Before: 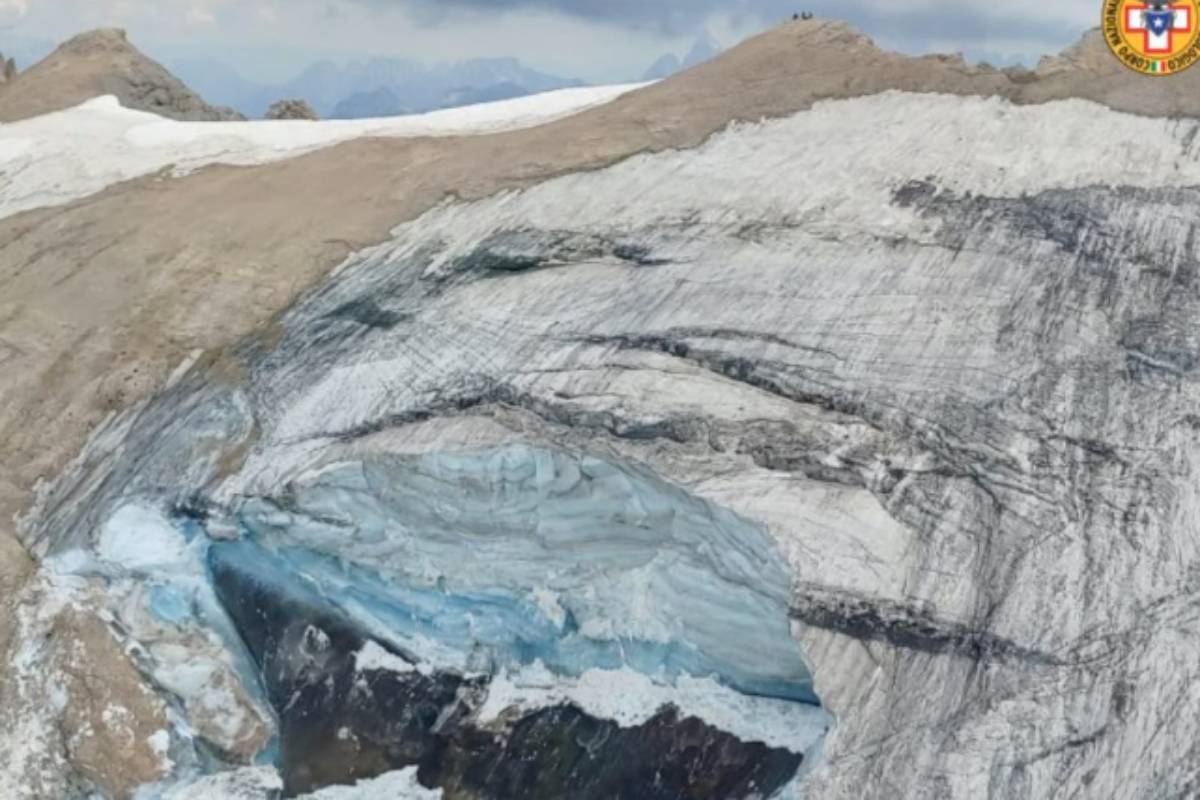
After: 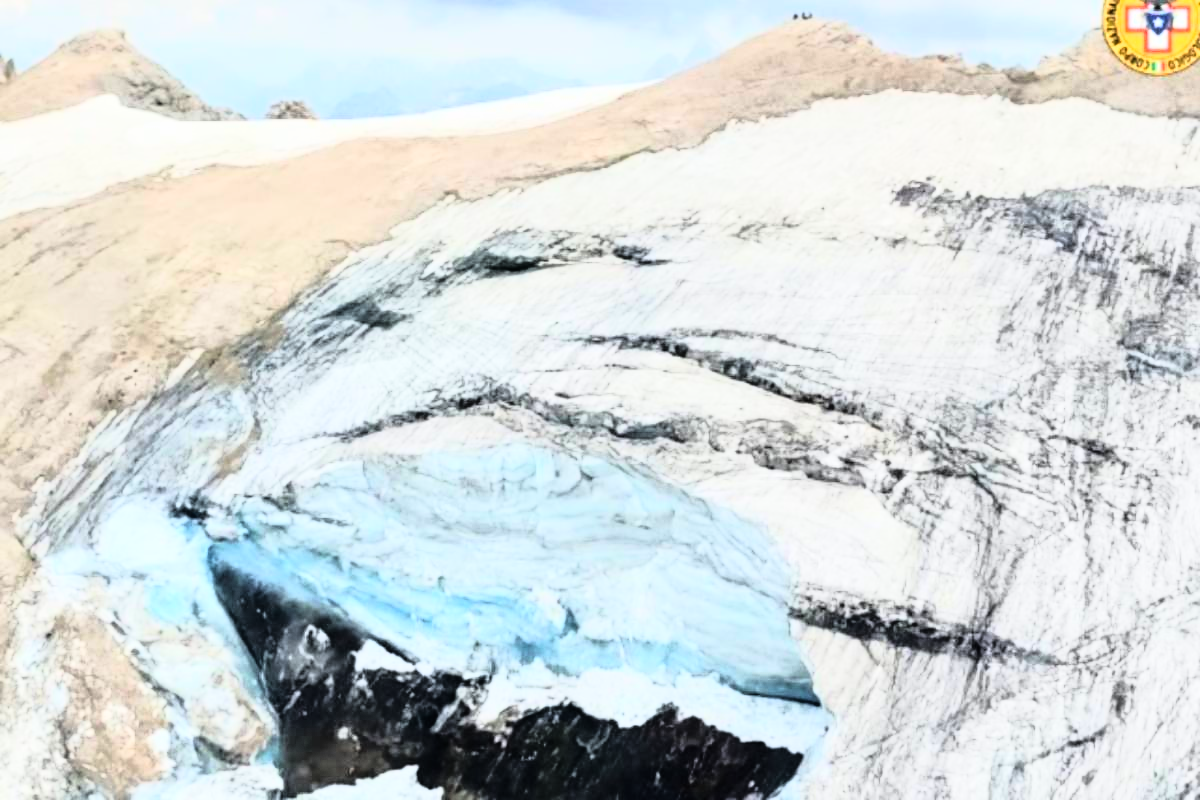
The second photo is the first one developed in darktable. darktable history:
rgb curve: curves: ch0 [(0, 0) (0.21, 0.15) (0.24, 0.21) (0.5, 0.75) (0.75, 0.96) (0.89, 0.99) (1, 1)]; ch1 [(0, 0.02) (0.21, 0.13) (0.25, 0.2) (0.5, 0.67) (0.75, 0.9) (0.89, 0.97) (1, 1)]; ch2 [(0, 0.02) (0.21, 0.13) (0.25, 0.2) (0.5, 0.67) (0.75, 0.9) (0.89, 0.97) (1, 1)], compensate middle gray true
tone curve: curves: ch0 [(0, 0) (0.224, 0.12) (0.375, 0.296) (0.528, 0.472) (0.681, 0.634) (0.8, 0.766) (0.873, 0.877) (1, 1)], preserve colors basic power
